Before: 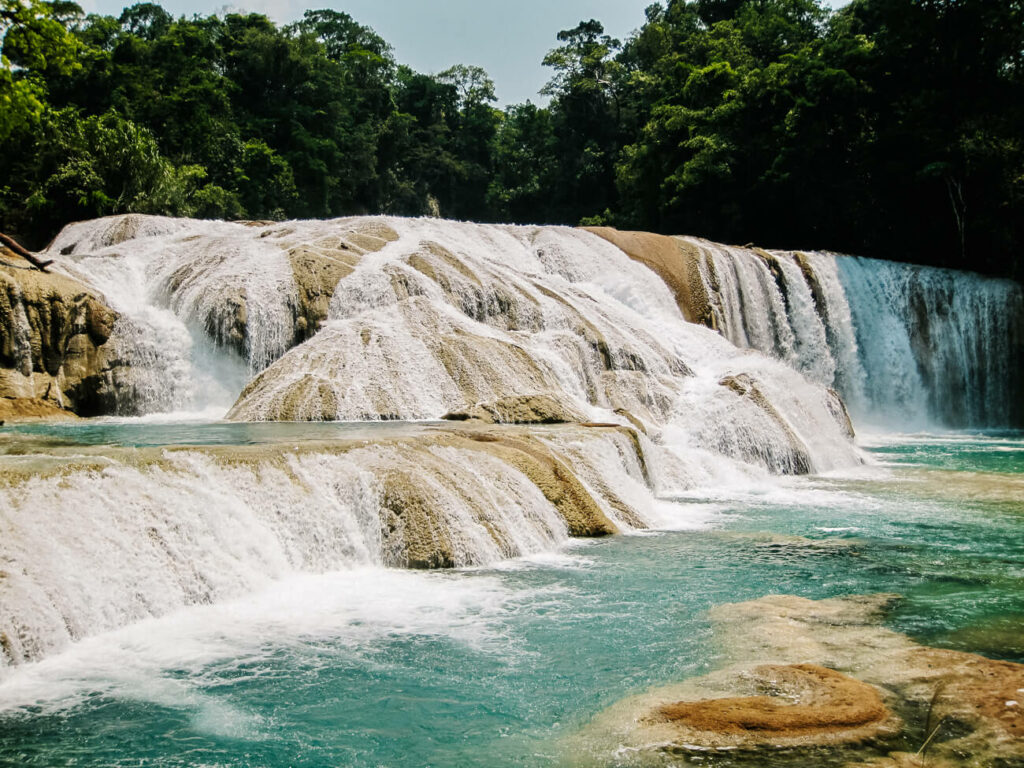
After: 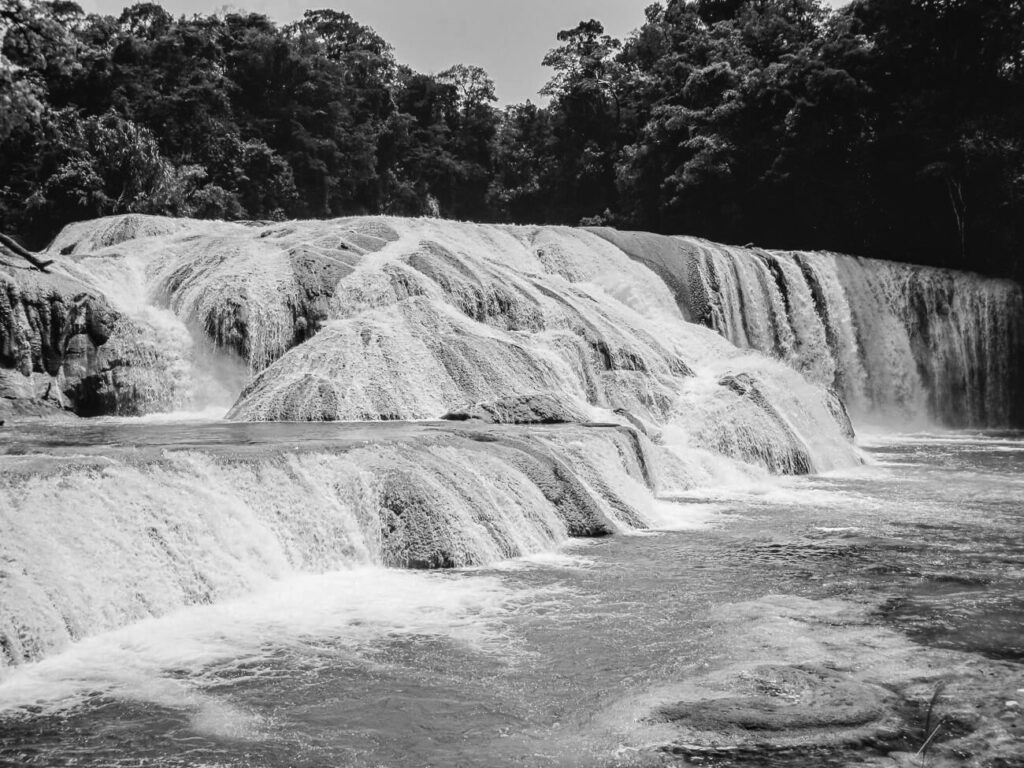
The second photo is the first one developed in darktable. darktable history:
local contrast: detail 110%
monochrome: on, module defaults
